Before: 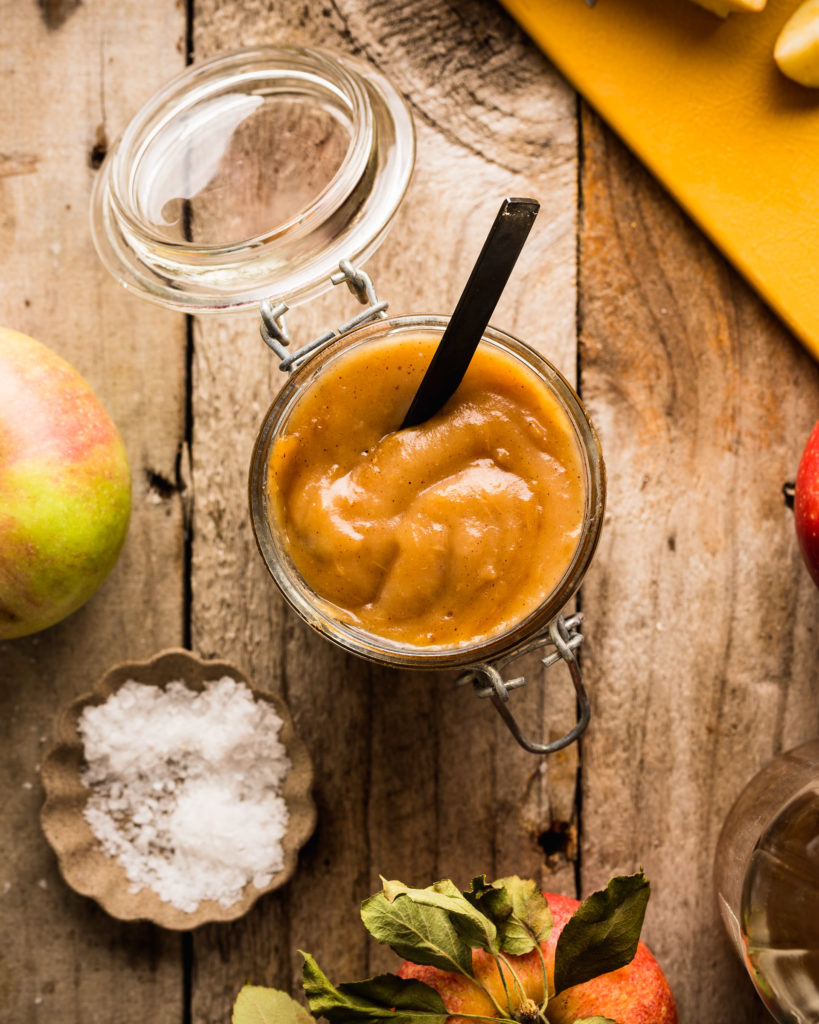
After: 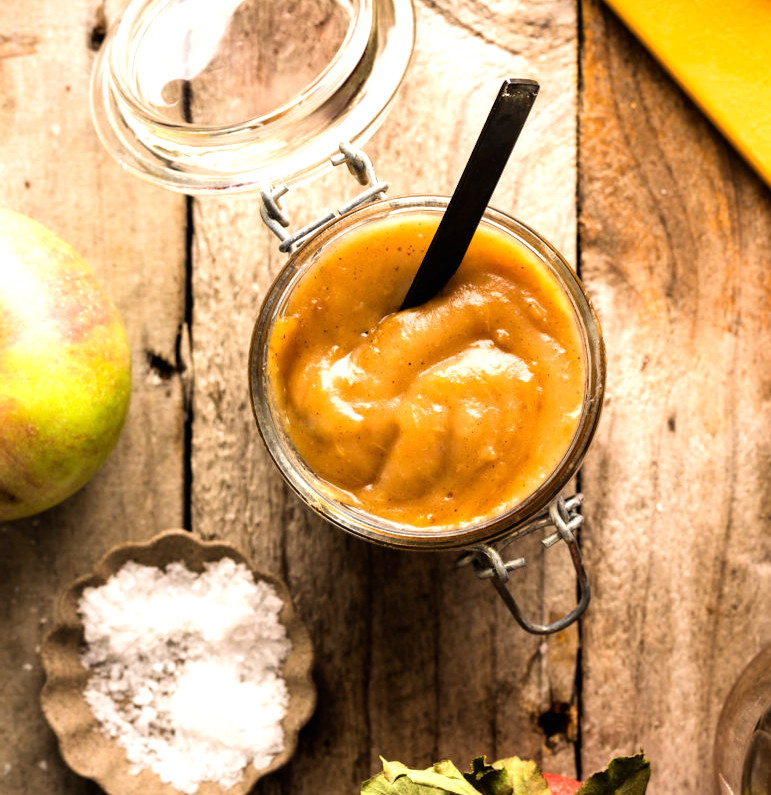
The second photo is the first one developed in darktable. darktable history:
exposure: exposure -0.112 EV, compensate highlight preservation false
tone equalizer: -8 EV -0.744 EV, -7 EV -0.667 EV, -6 EV -0.64 EV, -5 EV -0.376 EV, -3 EV 0.393 EV, -2 EV 0.6 EV, -1 EV 0.675 EV, +0 EV 0.769 EV, luminance estimator HSV value / RGB max
crop and rotate: angle 0.049°, top 11.669%, right 5.75%, bottom 10.612%
